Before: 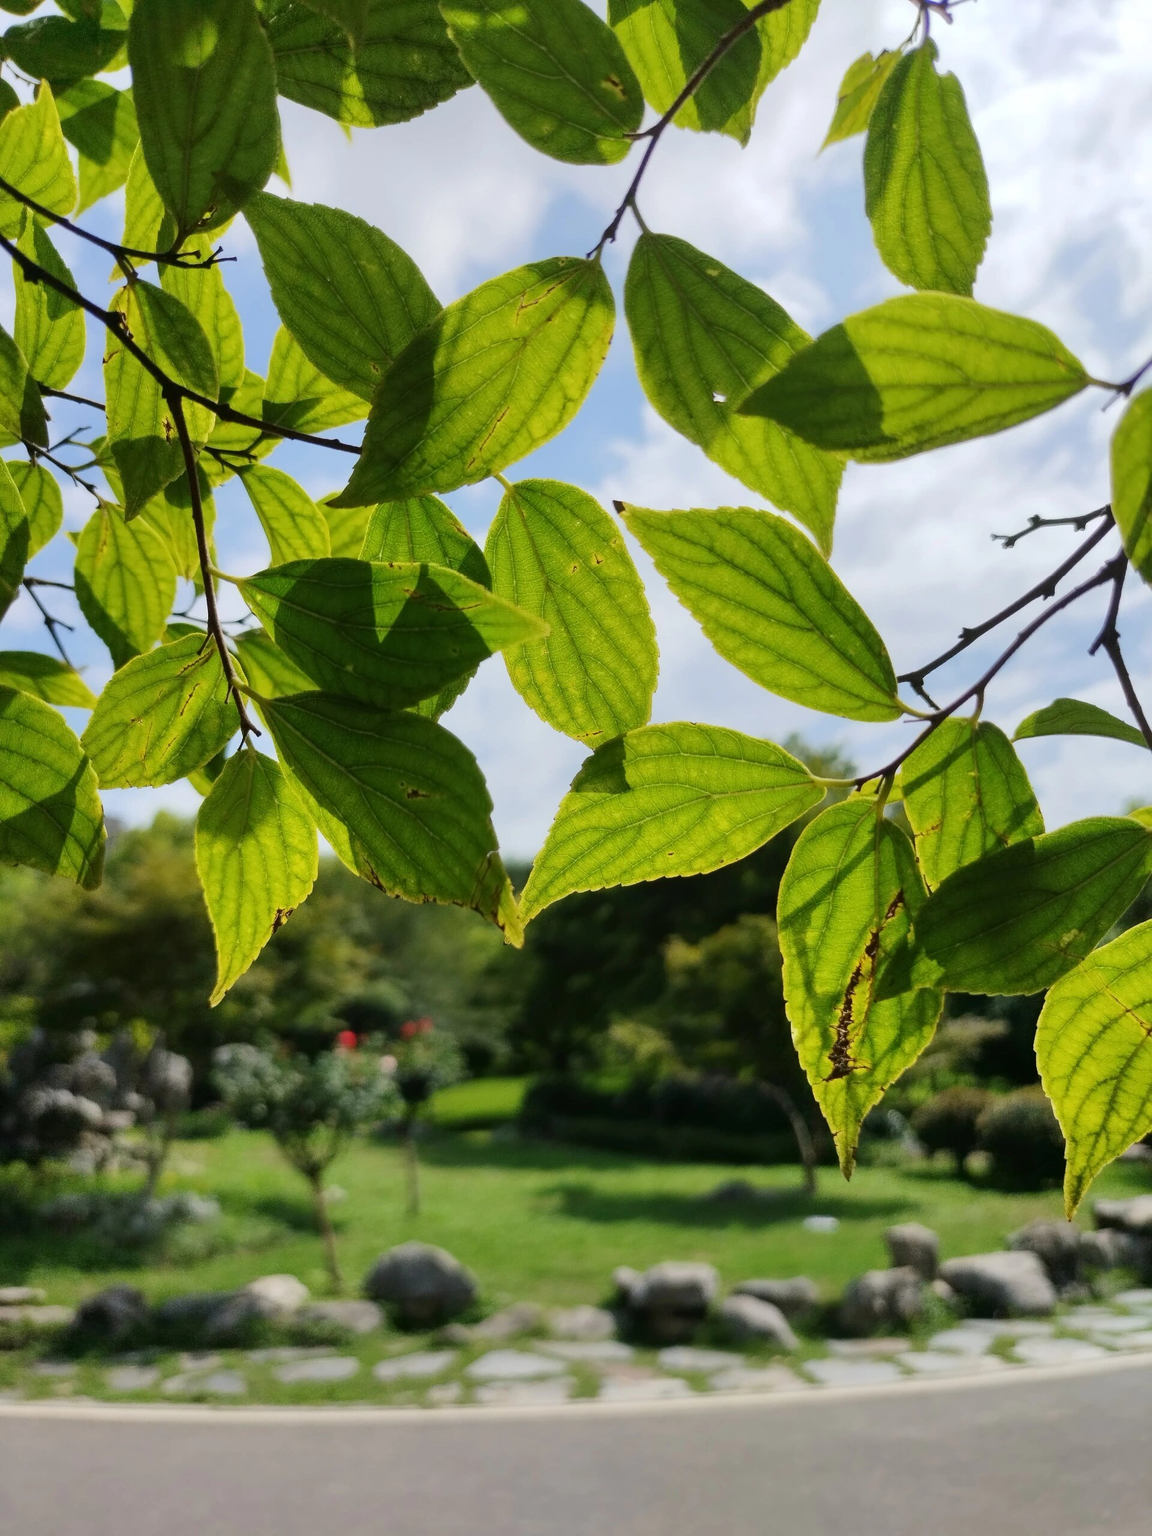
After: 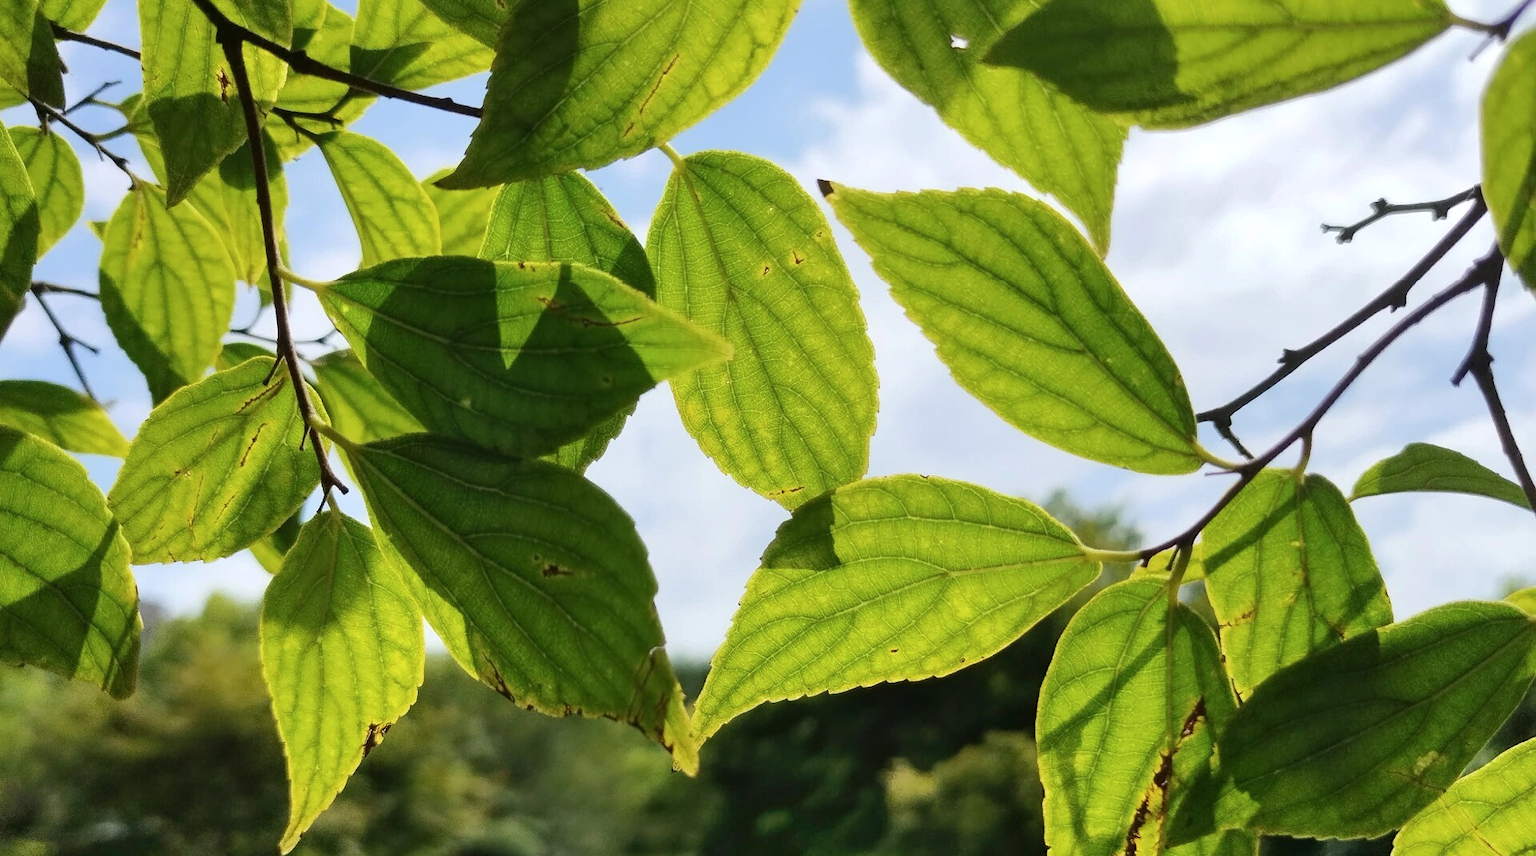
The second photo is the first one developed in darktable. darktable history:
shadows and highlights: radius 44.78, white point adjustment 6.64, compress 79.65%, highlights color adjustment 78.42%, soften with gaussian
crop and rotate: top 23.84%, bottom 34.294%
